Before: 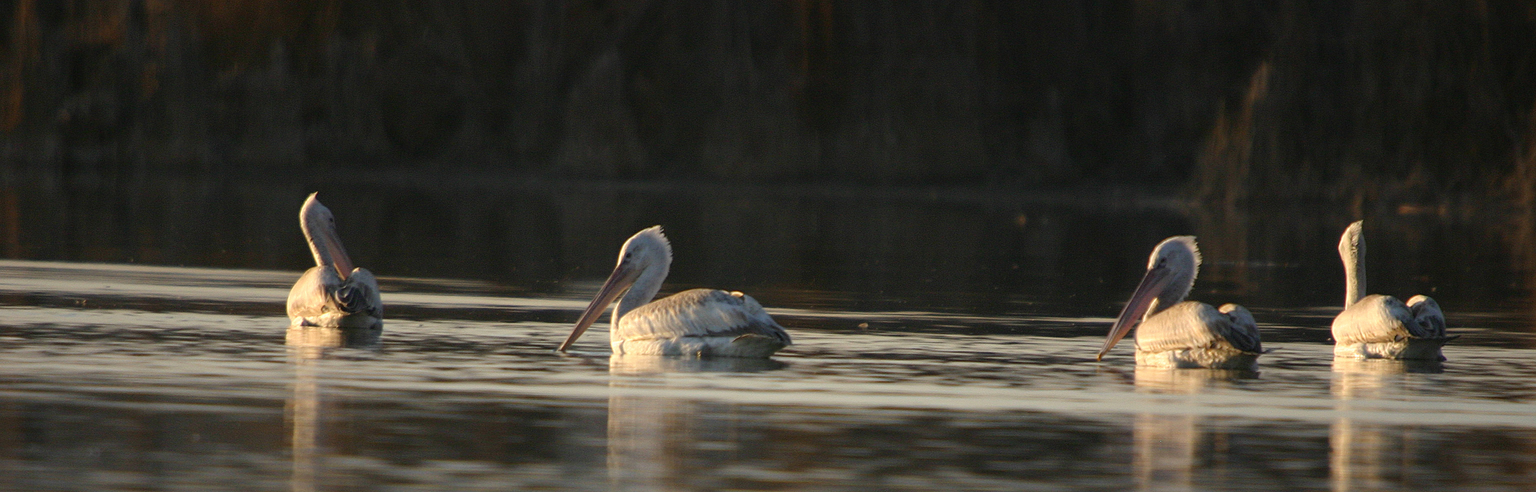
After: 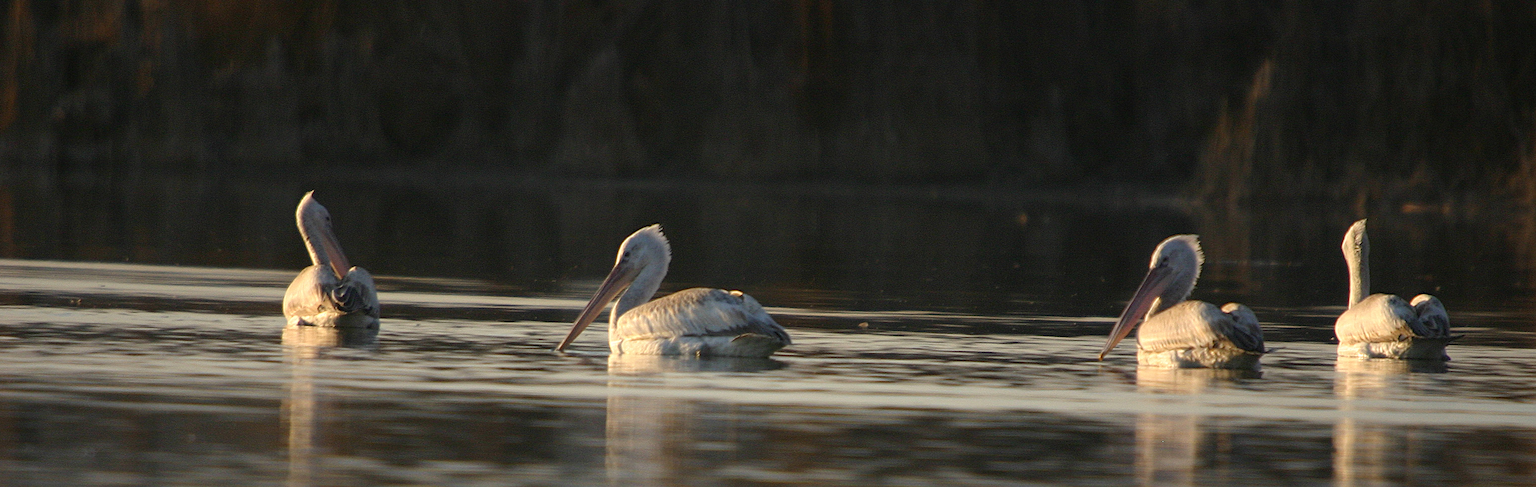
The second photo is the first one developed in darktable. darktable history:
crop: left 0.414%, top 0.615%, right 0.248%, bottom 0.814%
sharpen: amount 0.202
